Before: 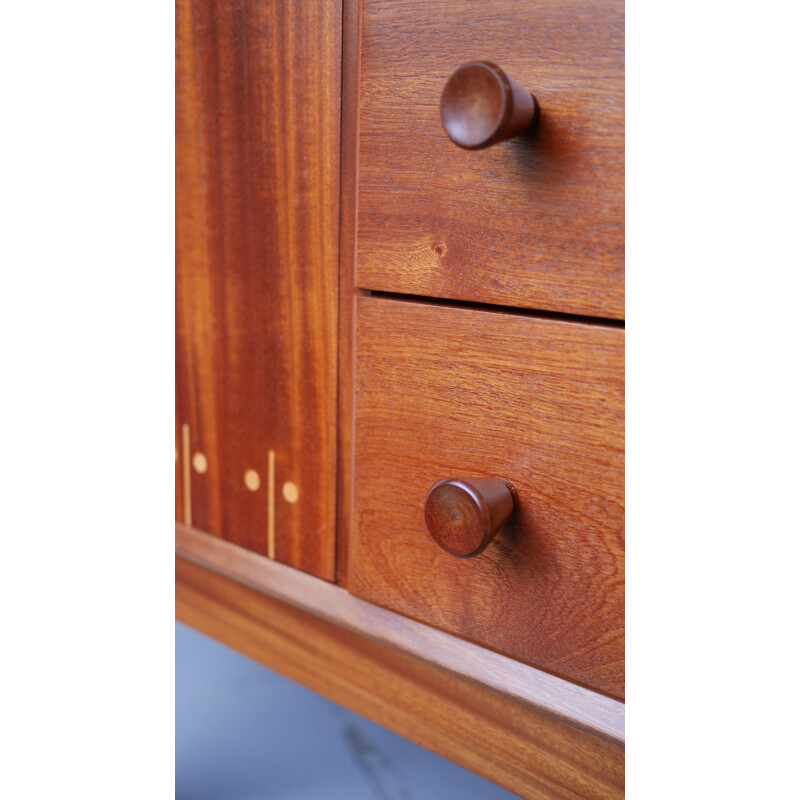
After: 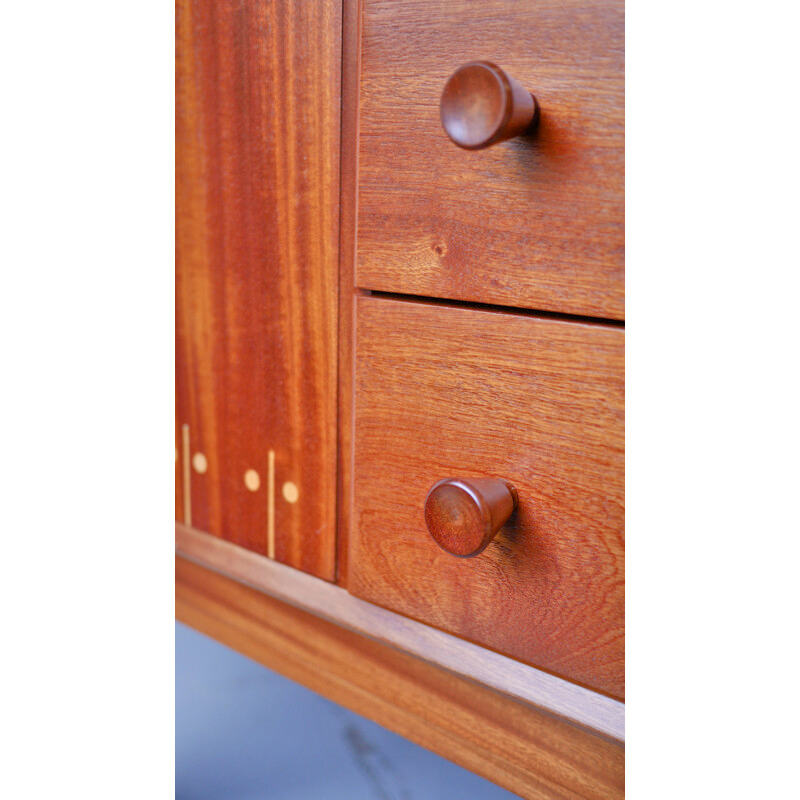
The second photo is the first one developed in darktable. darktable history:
color balance rgb: perceptual saturation grading › global saturation 0.735%, perceptual saturation grading › highlights -19.814%, perceptual saturation grading › shadows 20.272%, global vibrance 19.084%
tone equalizer: -7 EV 0.146 EV, -6 EV 0.612 EV, -5 EV 1.18 EV, -4 EV 1.3 EV, -3 EV 1.16 EV, -2 EV 0.6 EV, -1 EV 0.15 EV
